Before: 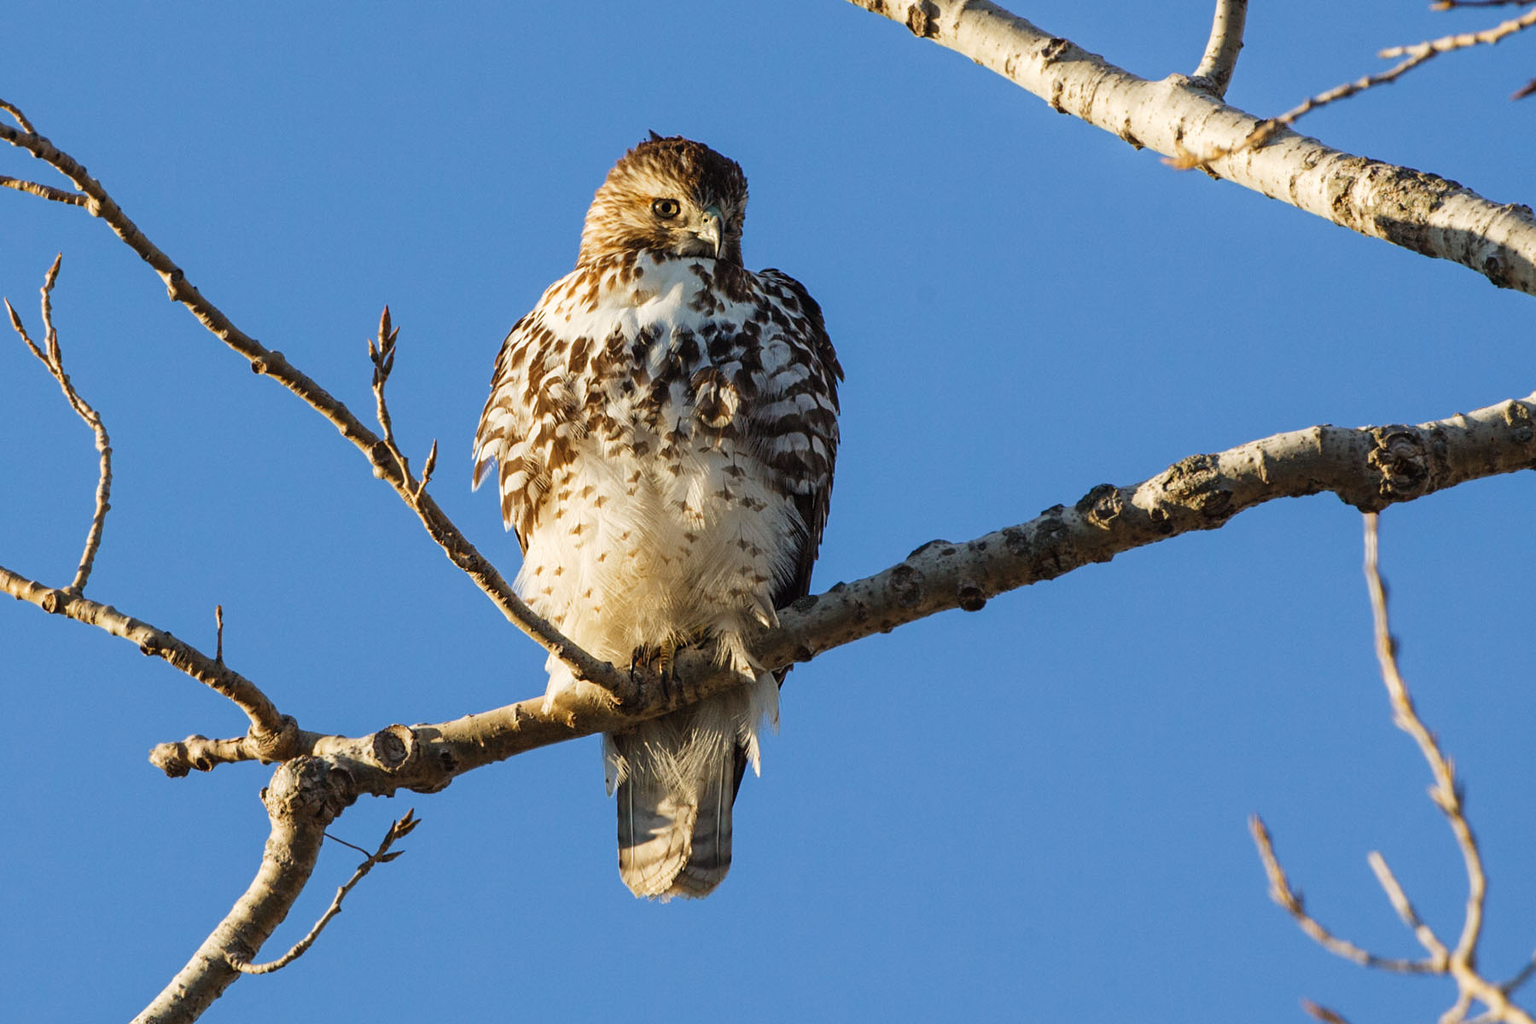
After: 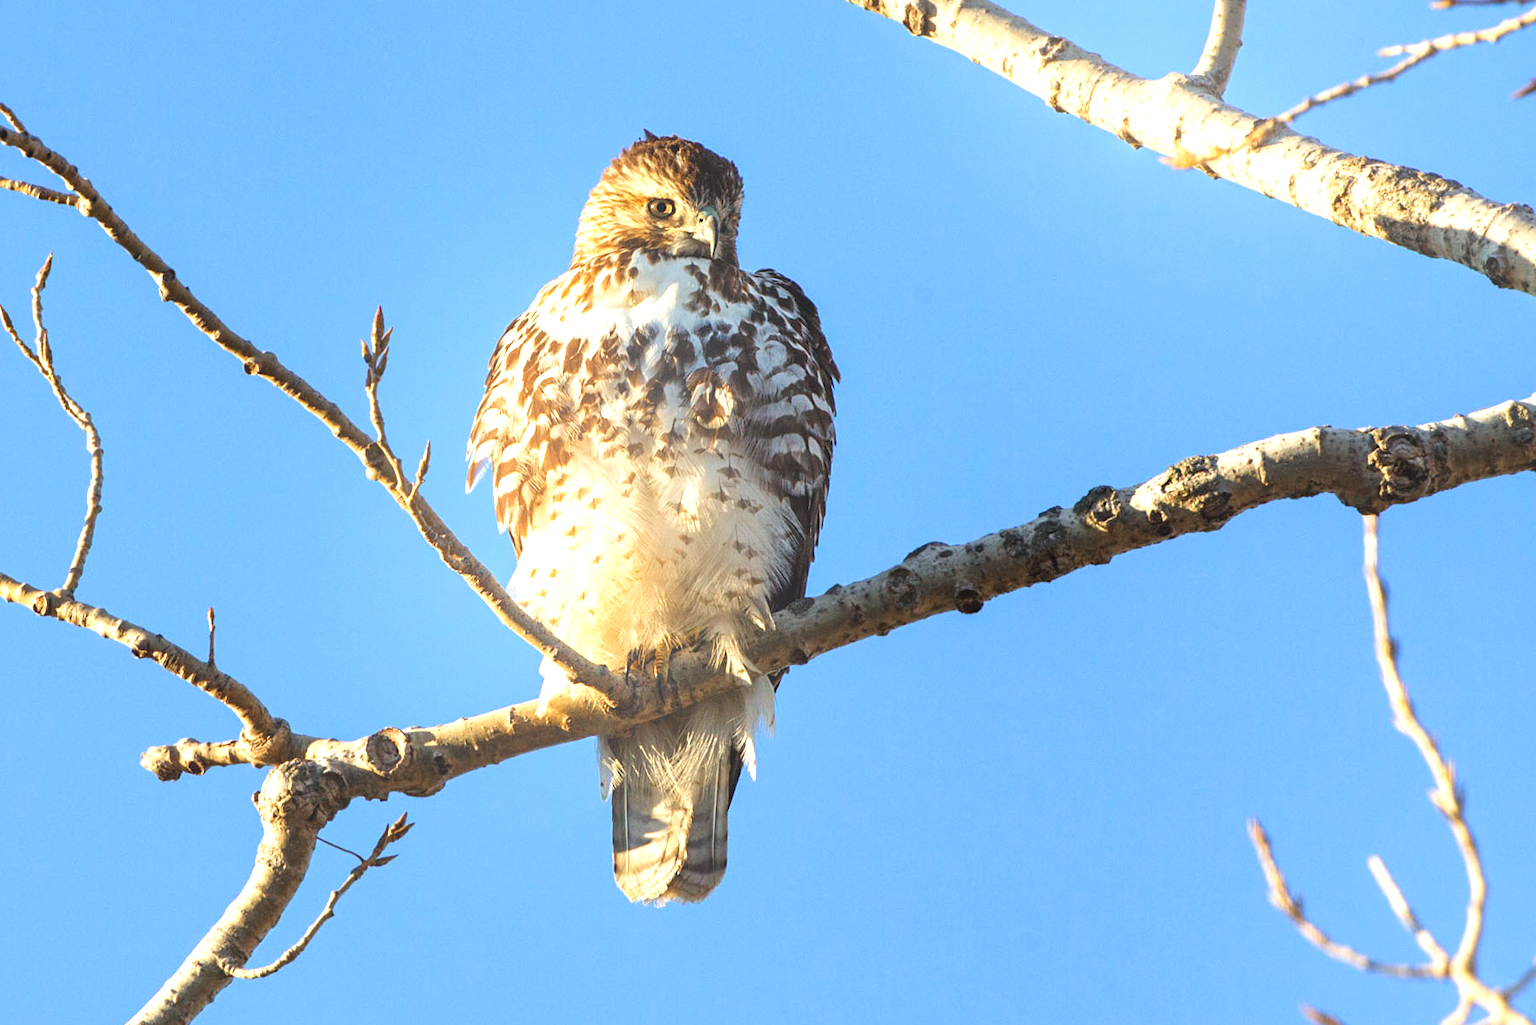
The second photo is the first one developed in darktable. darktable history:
crop and rotate: left 0.614%, top 0.179%, bottom 0.309%
exposure: exposure 0.943 EV, compensate highlight preservation false
bloom: size 38%, threshold 95%, strength 30%
